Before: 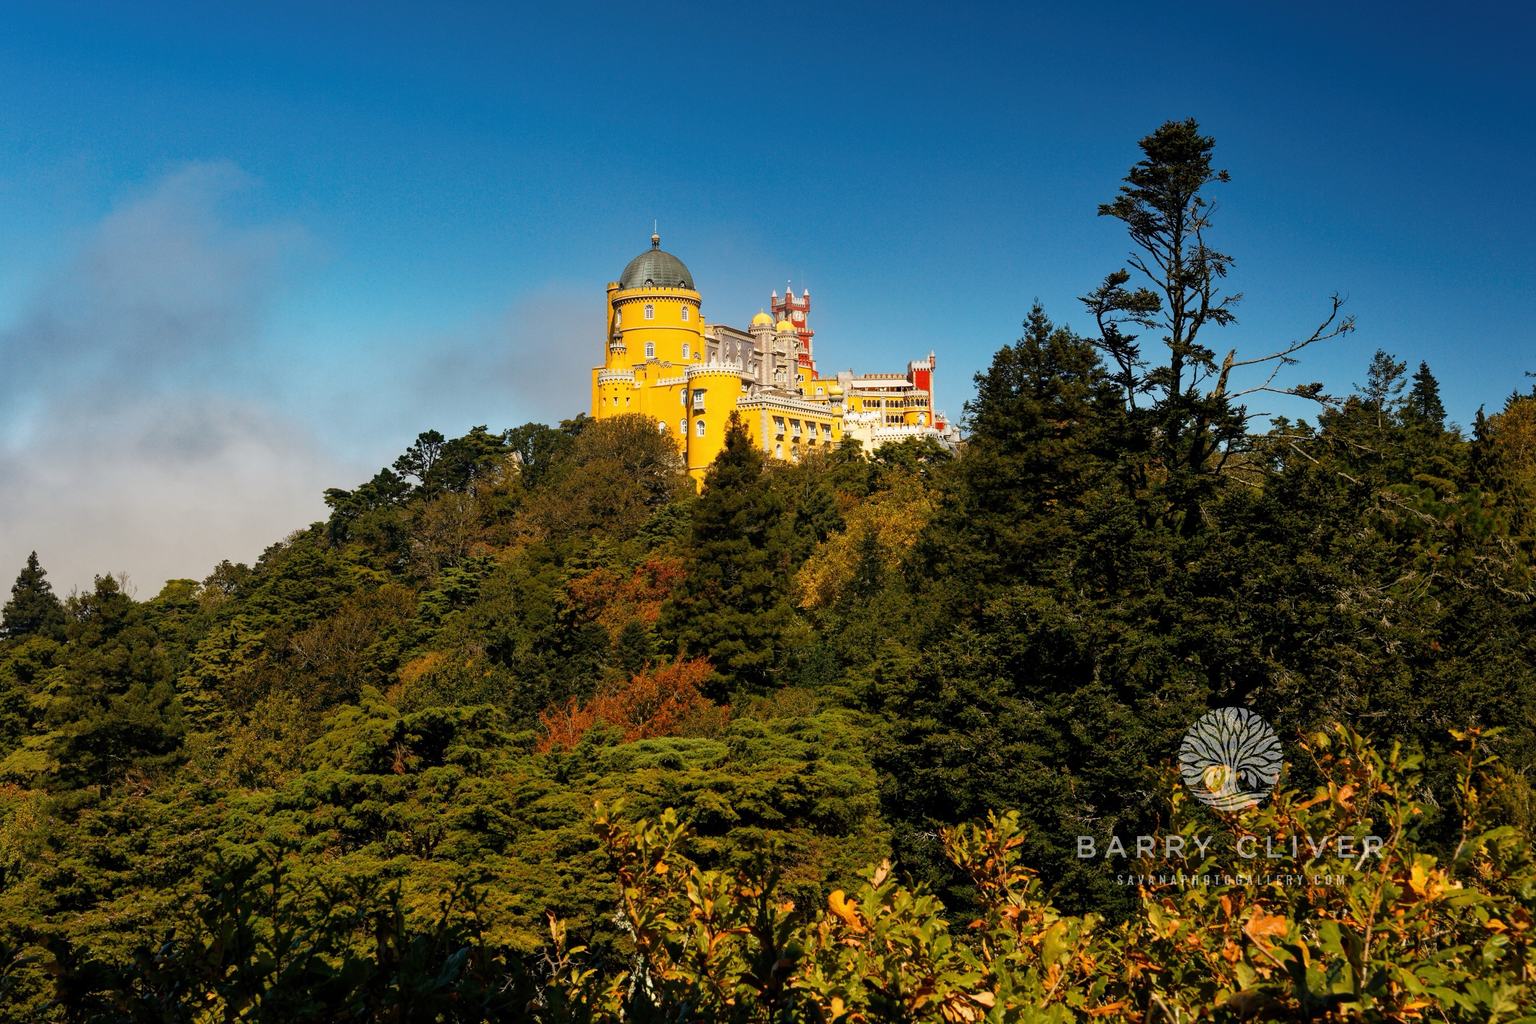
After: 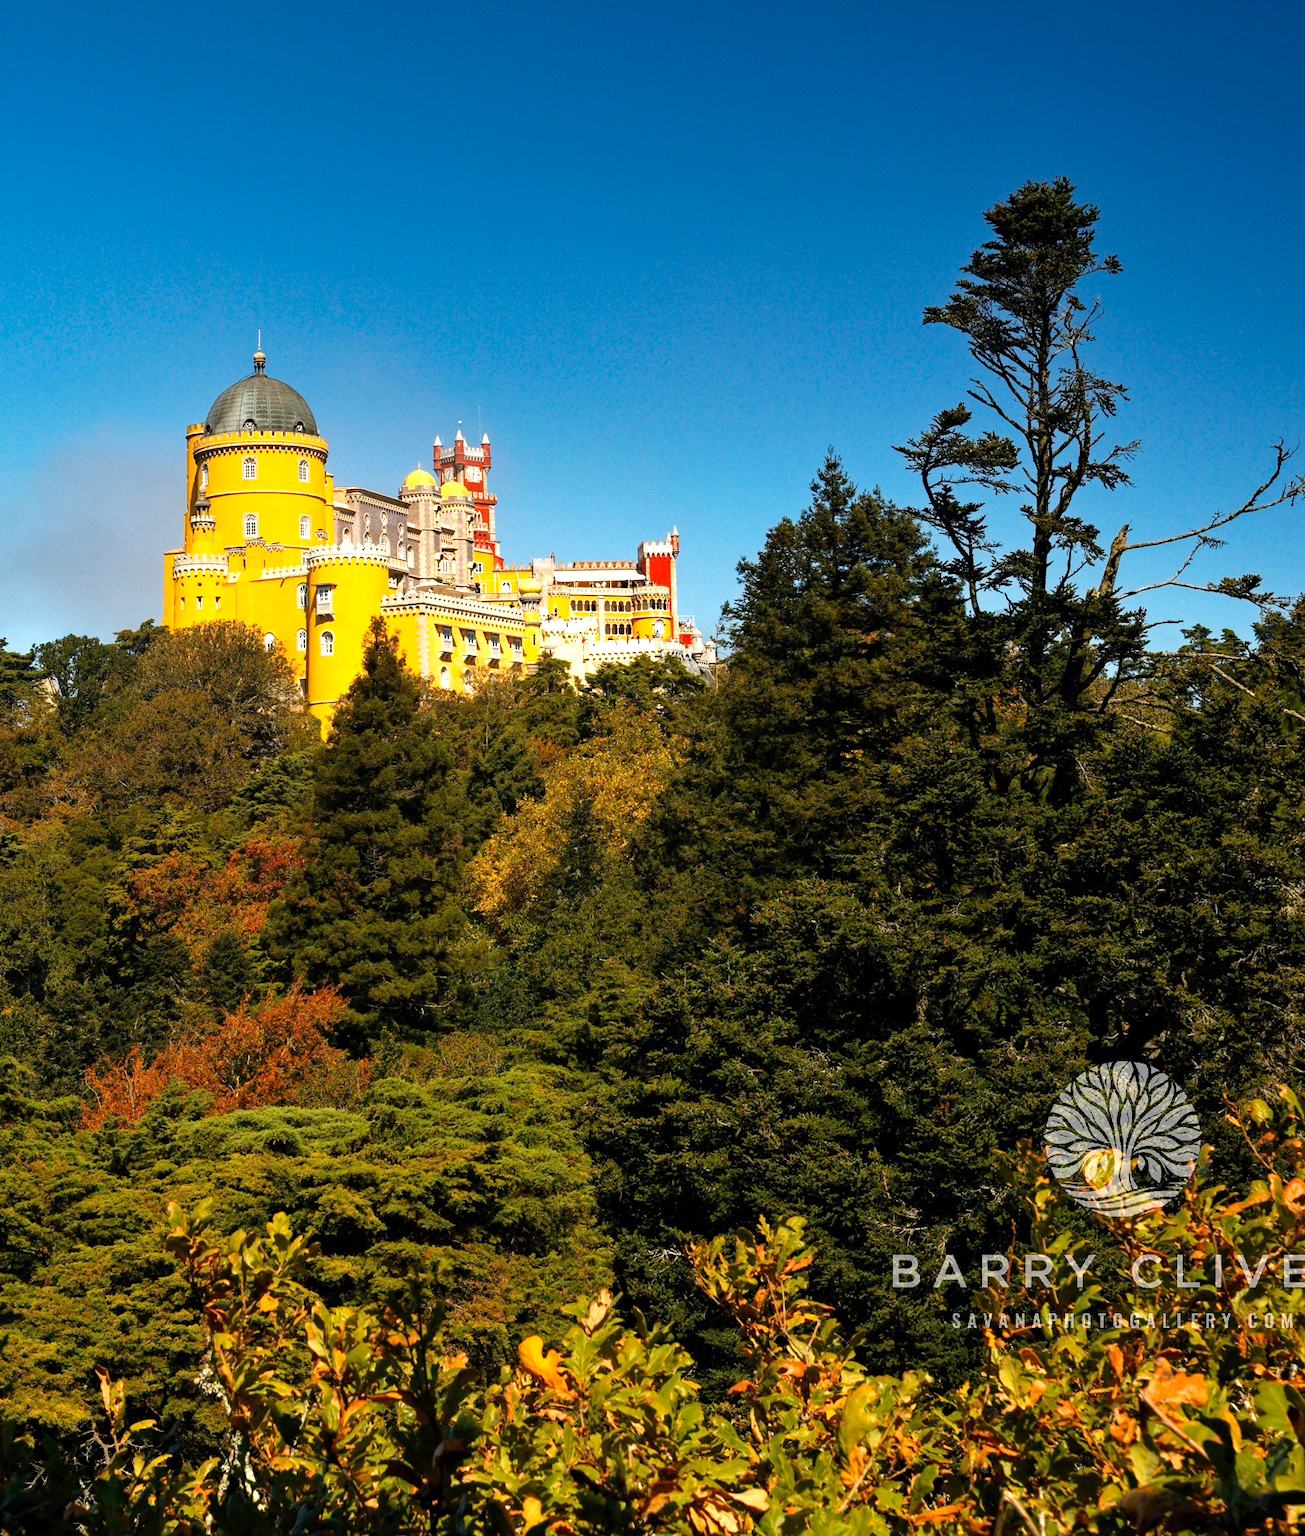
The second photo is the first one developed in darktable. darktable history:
crop: left 31.458%, top 0%, right 11.876%
exposure: exposure 0.493 EV, compensate highlight preservation false
haze removal: compatibility mode true, adaptive false
